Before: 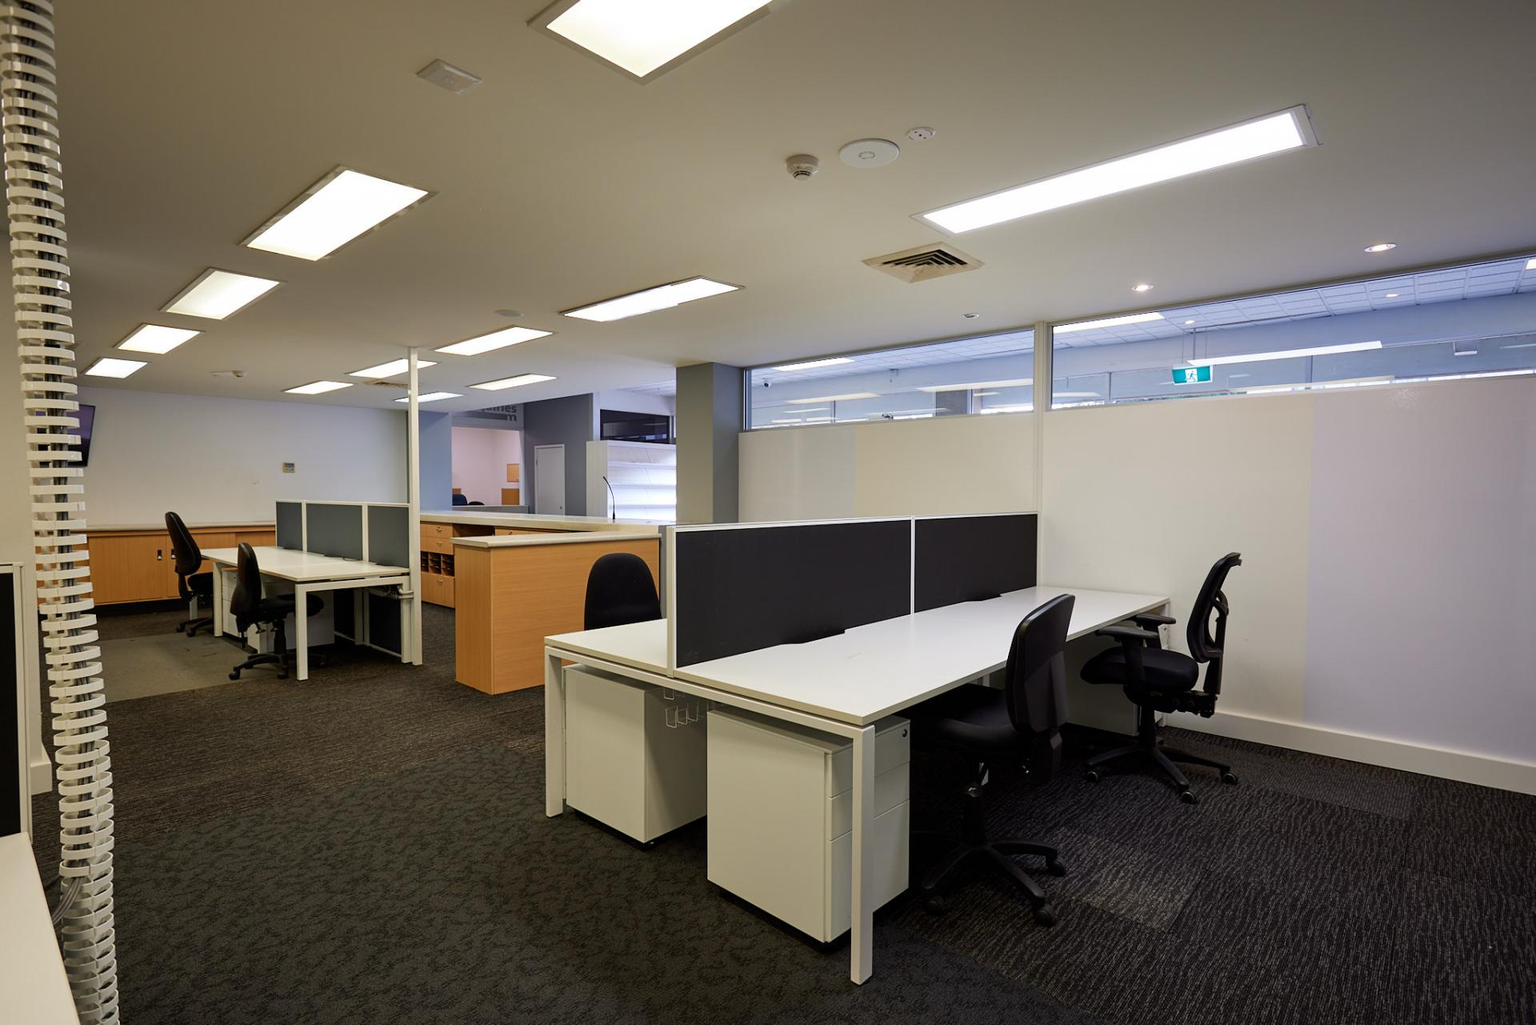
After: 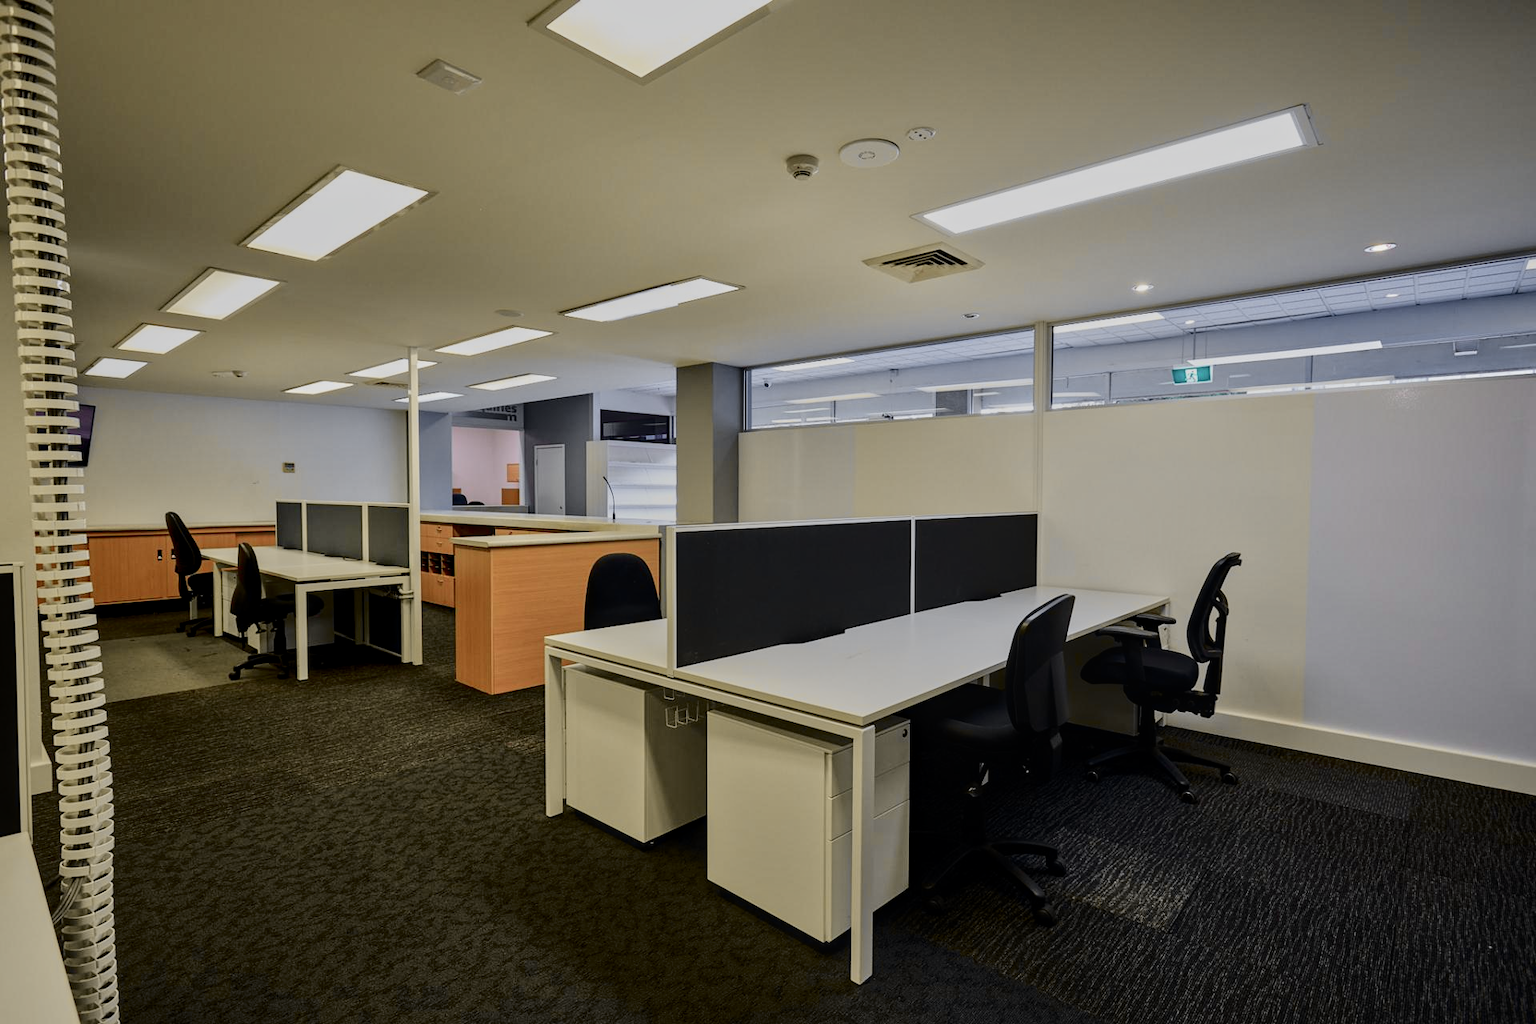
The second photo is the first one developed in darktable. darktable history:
tone curve: curves: ch0 [(0.003, 0) (0.066, 0.031) (0.16, 0.089) (0.269, 0.218) (0.395, 0.408) (0.517, 0.56) (0.684, 0.734) (0.791, 0.814) (1, 1)]; ch1 [(0, 0) (0.164, 0.115) (0.337, 0.332) (0.39, 0.398) (0.464, 0.461) (0.501, 0.5) (0.507, 0.5) (0.534, 0.532) (0.577, 0.59) (0.652, 0.681) (0.733, 0.764) (0.819, 0.823) (1, 1)]; ch2 [(0, 0) (0.337, 0.382) (0.464, 0.476) (0.501, 0.5) (0.527, 0.54) (0.551, 0.565) (0.628, 0.632) (0.689, 0.686) (1, 1)], color space Lab, independent channels, preserve colors none
tone equalizer: -8 EV -0.002 EV, -7 EV 0.005 EV, -6 EV -0.008 EV, -5 EV 0.007 EV, -4 EV -0.042 EV, -3 EV -0.233 EV, -2 EV -0.662 EV, -1 EV -0.983 EV, +0 EV -0.969 EV, smoothing diameter 2%, edges refinement/feathering 20, mask exposure compensation -1.57 EV, filter diffusion 5
local contrast: on, module defaults
